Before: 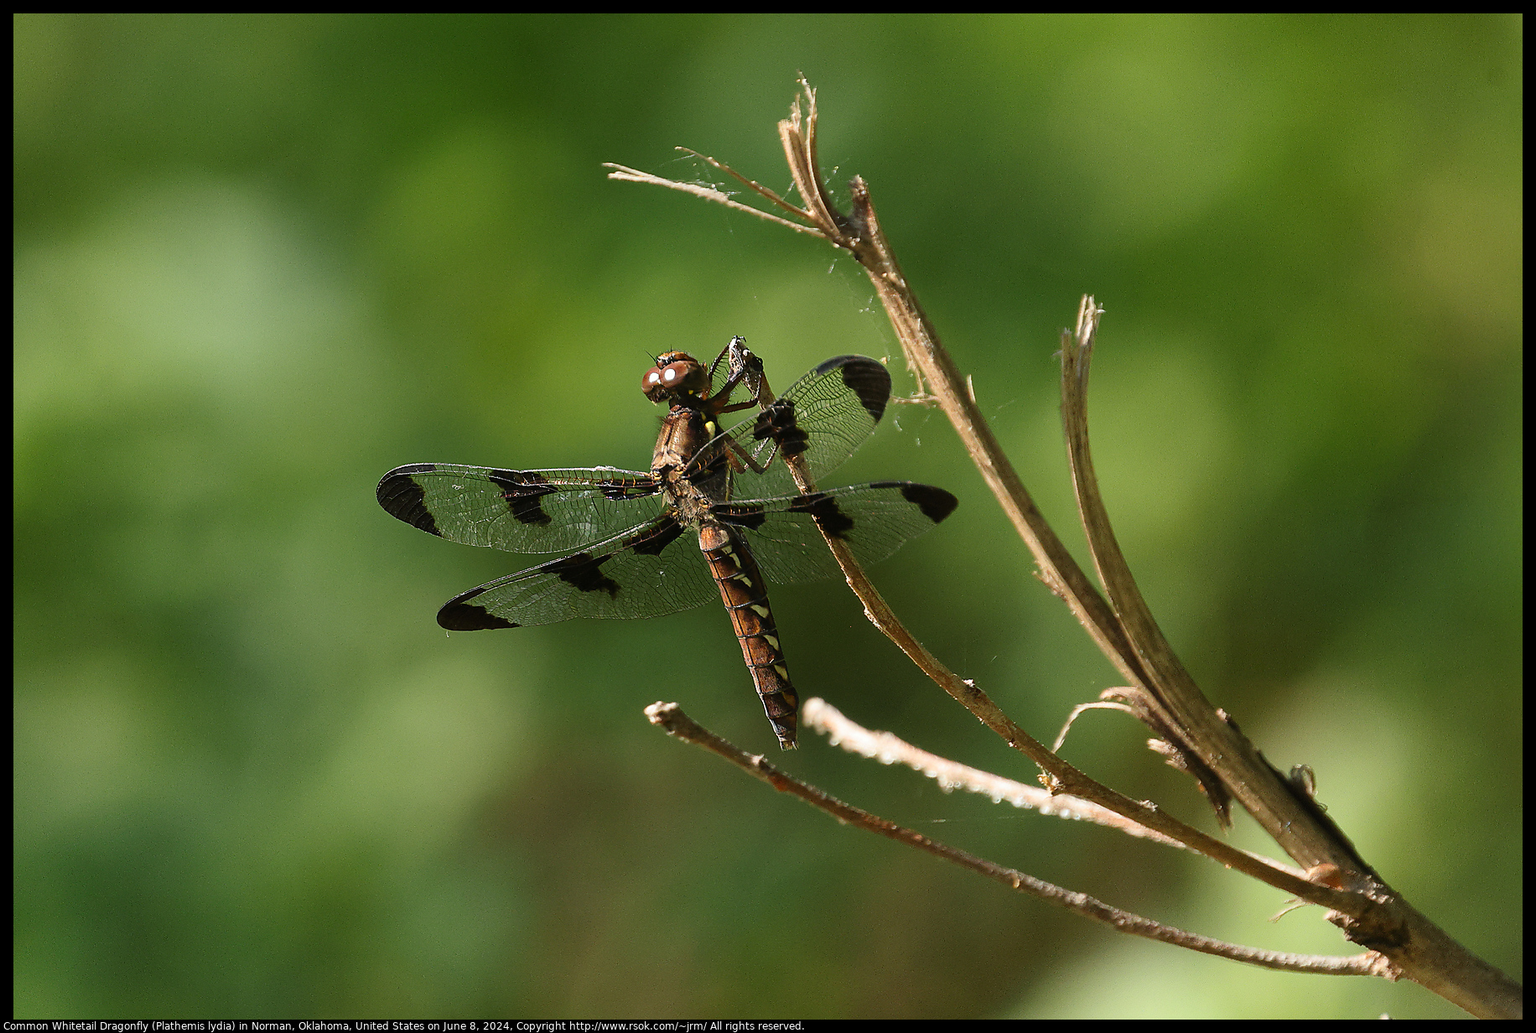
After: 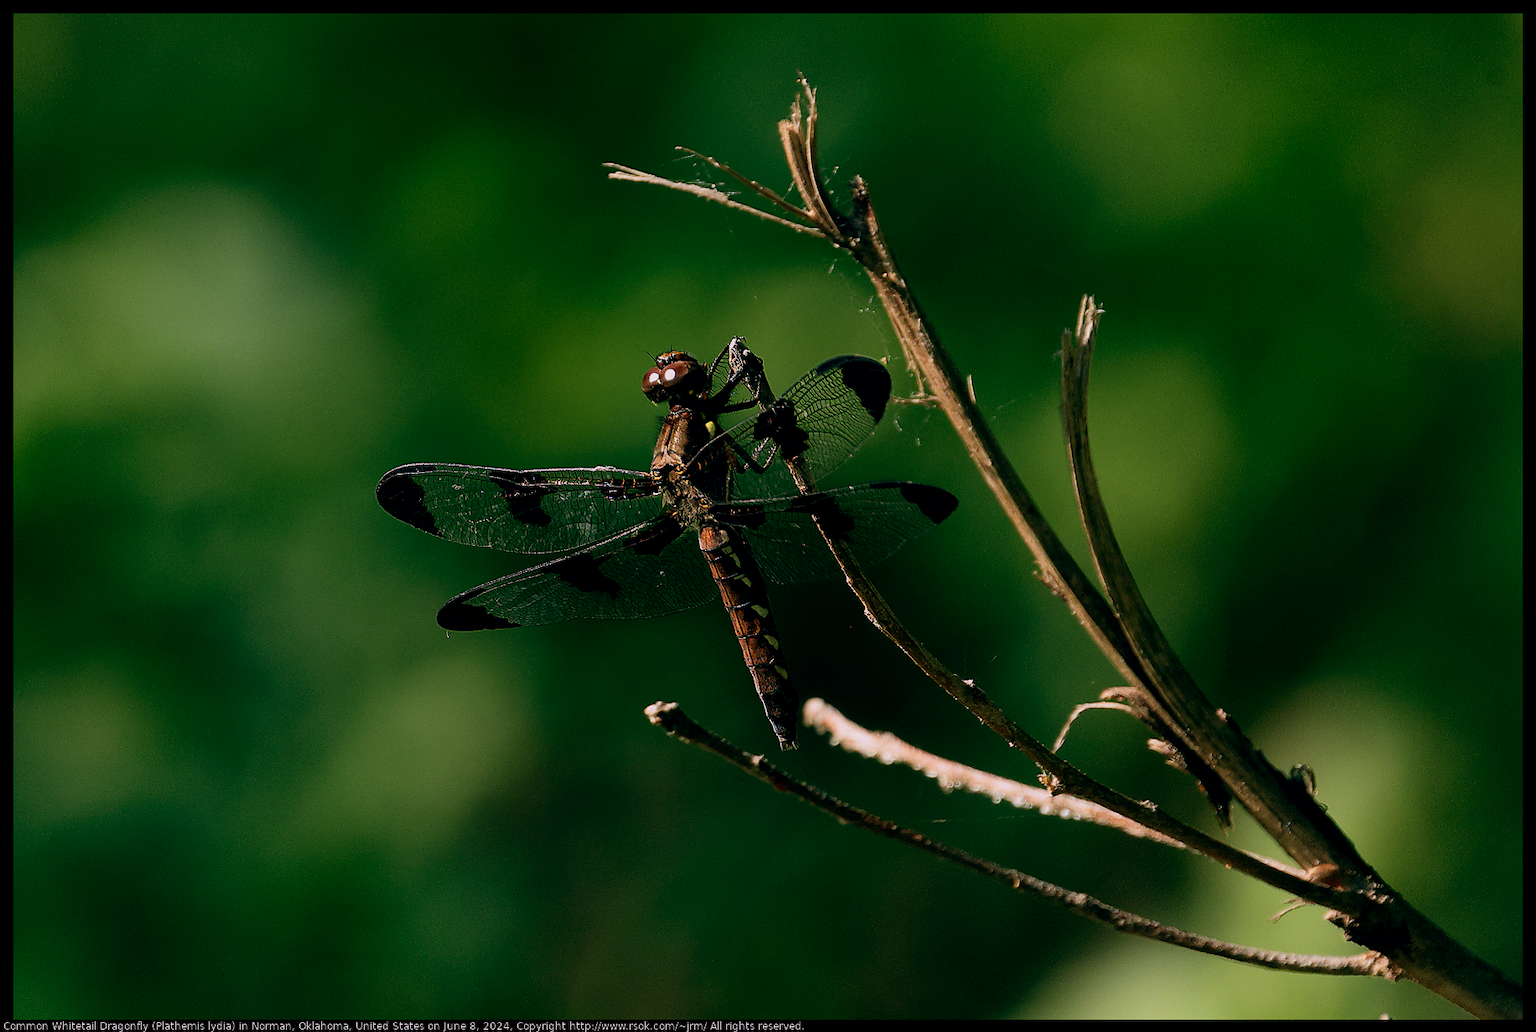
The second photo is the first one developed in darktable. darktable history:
color balance: lift [1.016, 0.983, 1, 1.017], gamma [0.78, 1.018, 1.043, 0.957], gain [0.786, 1.063, 0.937, 1.017], input saturation 118.26%, contrast 13.43%, contrast fulcrum 21.62%, output saturation 82.76%
exposure: black level correction 0.046, exposure -0.228 EV, compensate highlight preservation false
